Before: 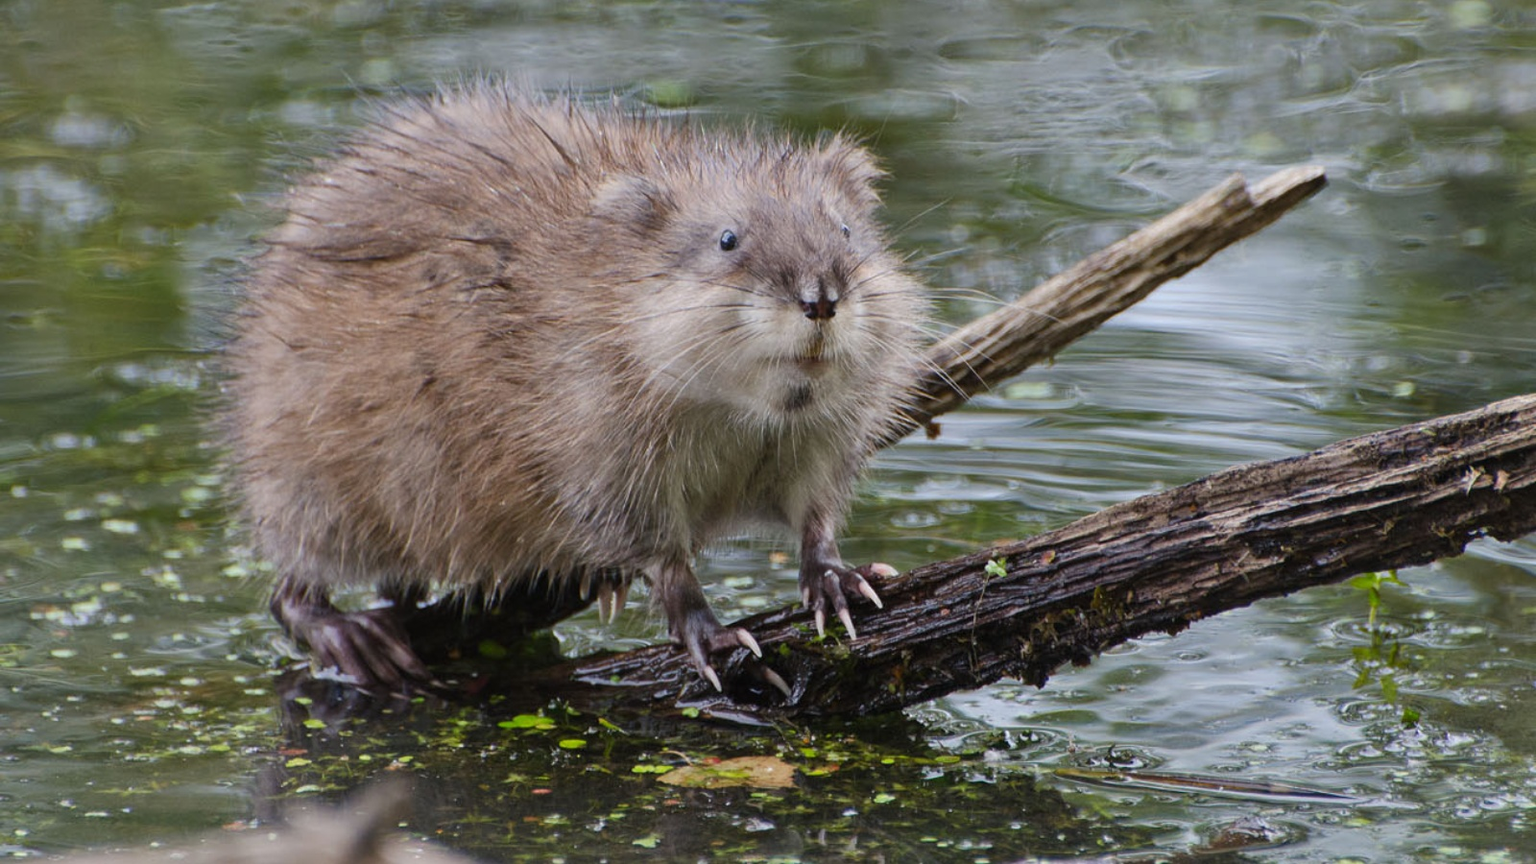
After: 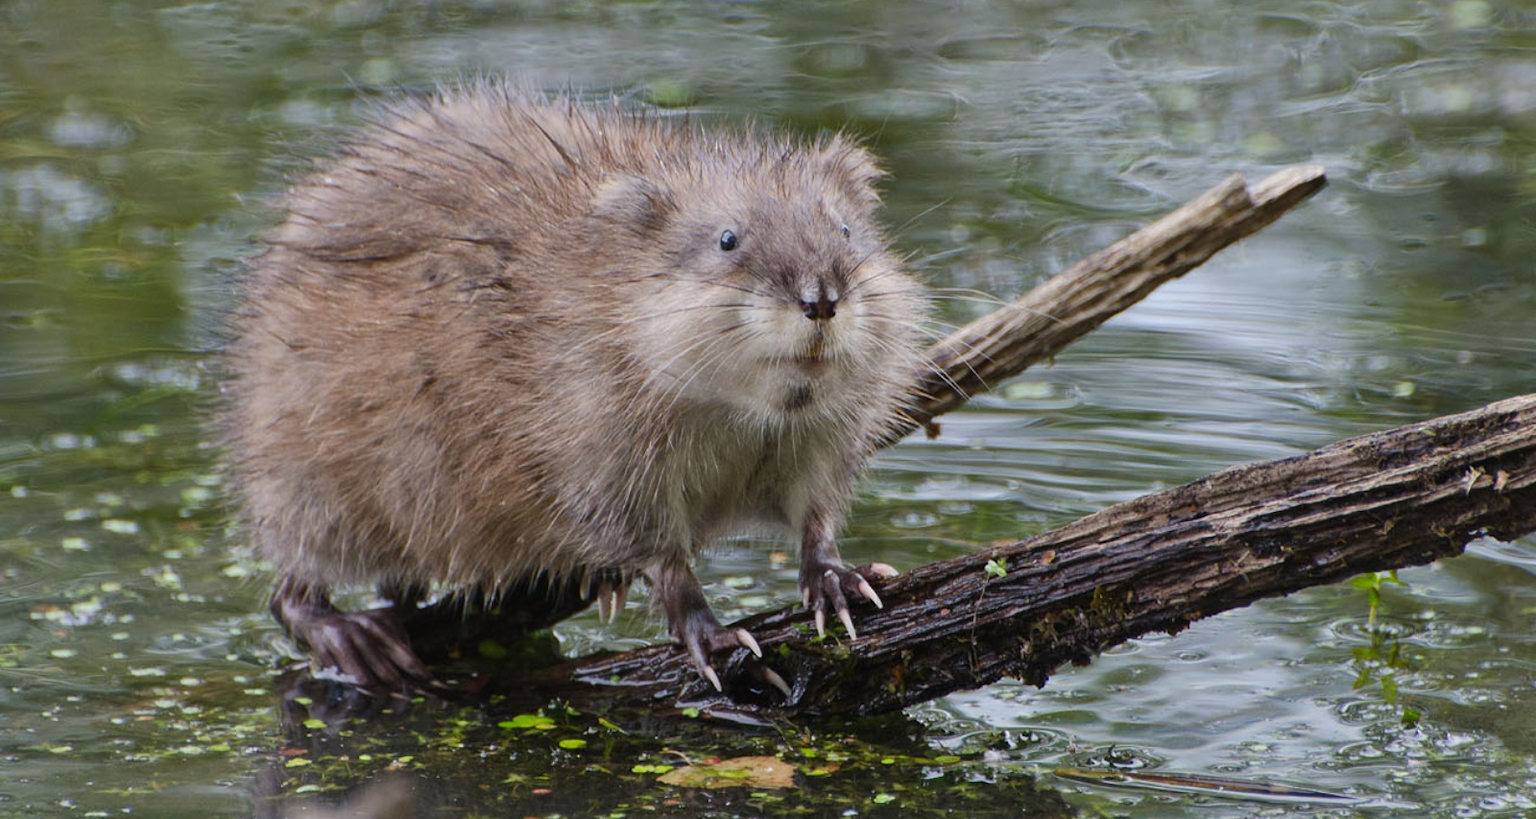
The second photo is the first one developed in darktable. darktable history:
crop and rotate: top 0.007%, bottom 5.089%
